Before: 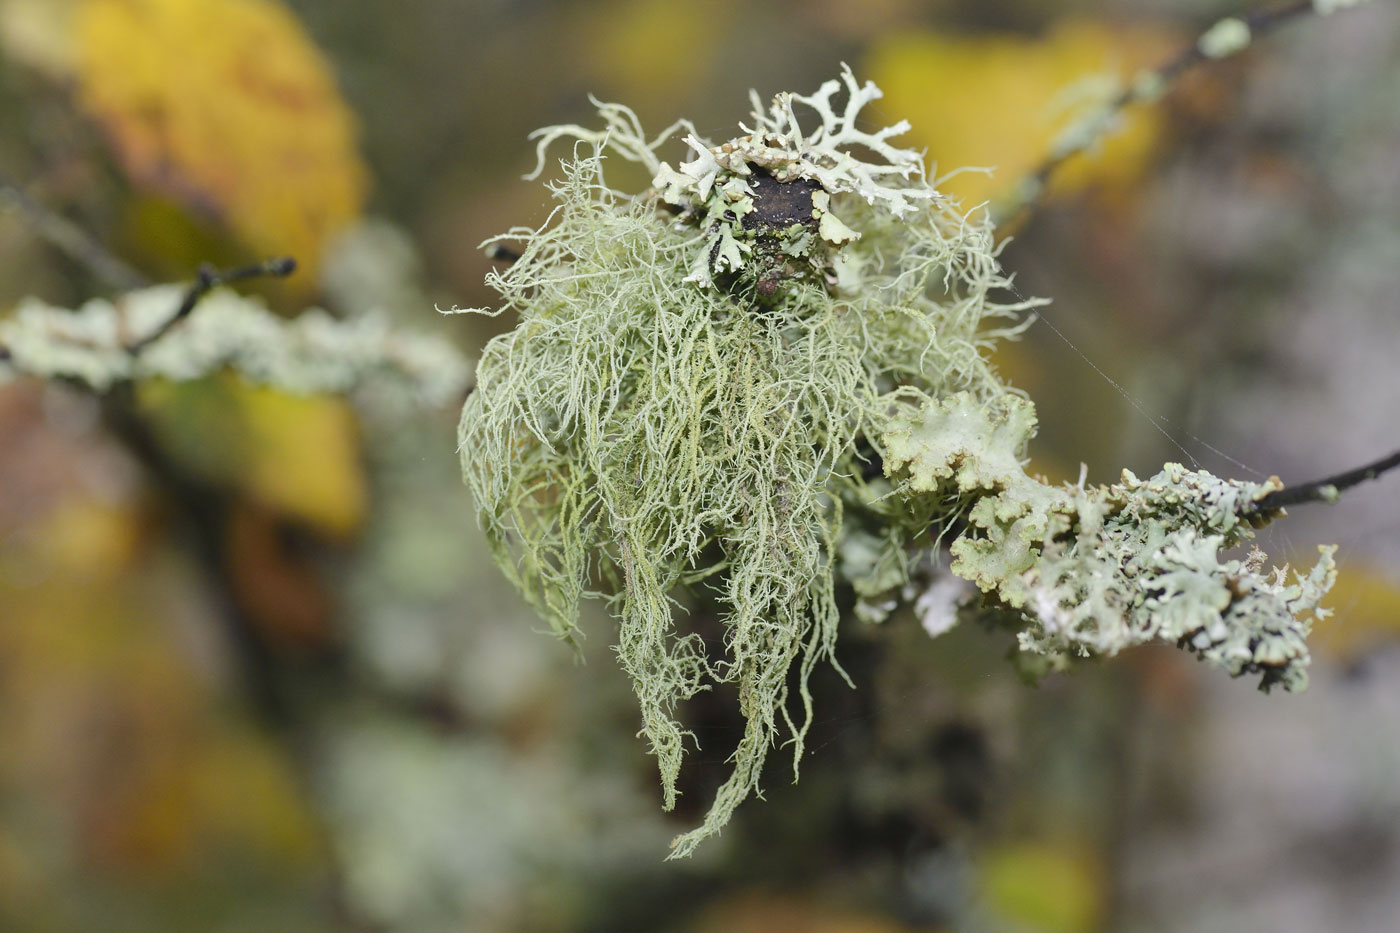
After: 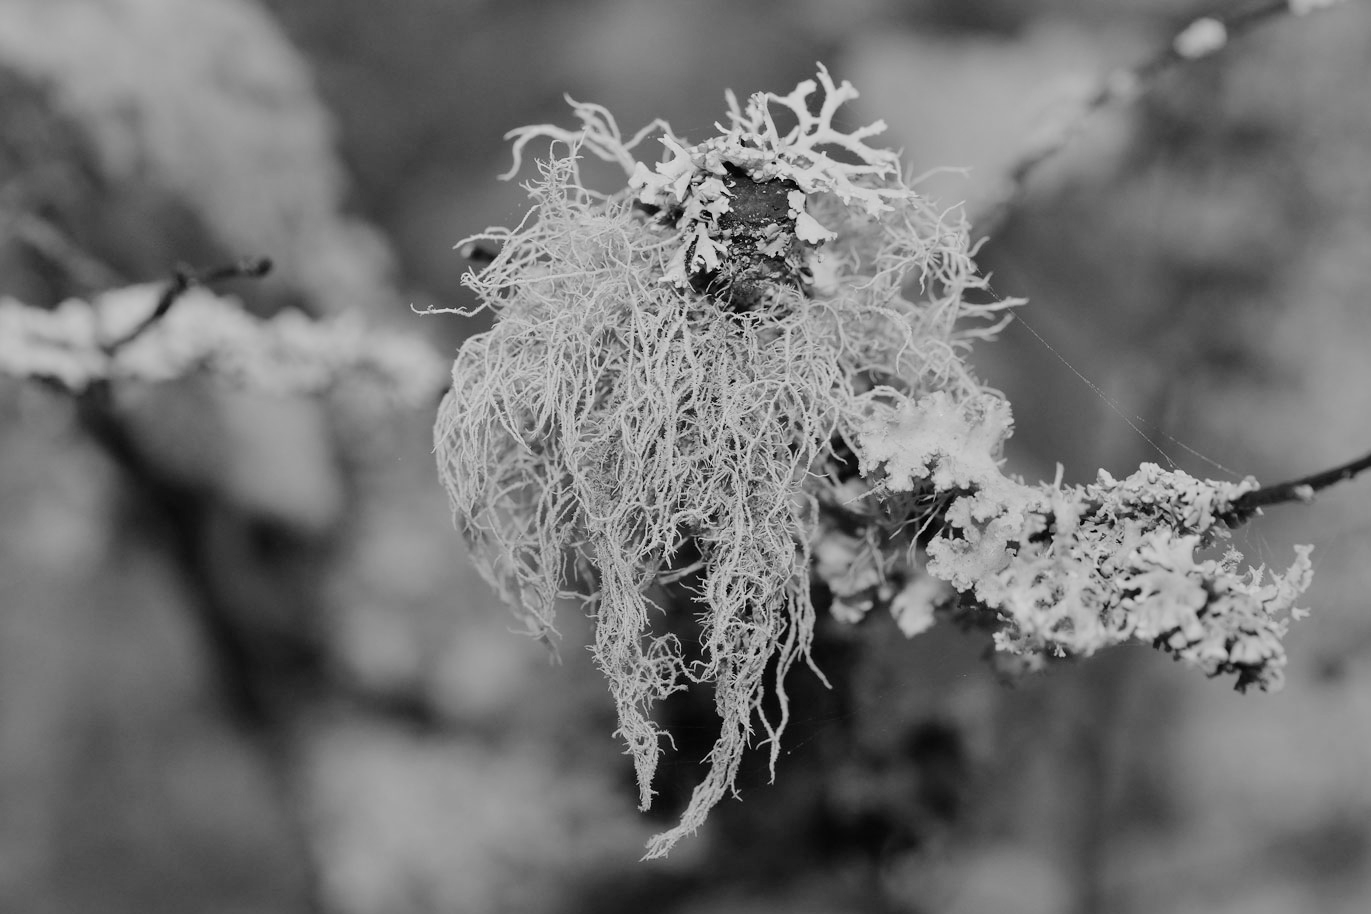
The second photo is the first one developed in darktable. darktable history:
crop: left 1.743%, right 0.268%, bottom 2.011%
white balance: emerald 1
filmic rgb: black relative exposure -7.65 EV, white relative exposure 4.56 EV, hardness 3.61, contrast 1.05
monochrome: on, module defaults
